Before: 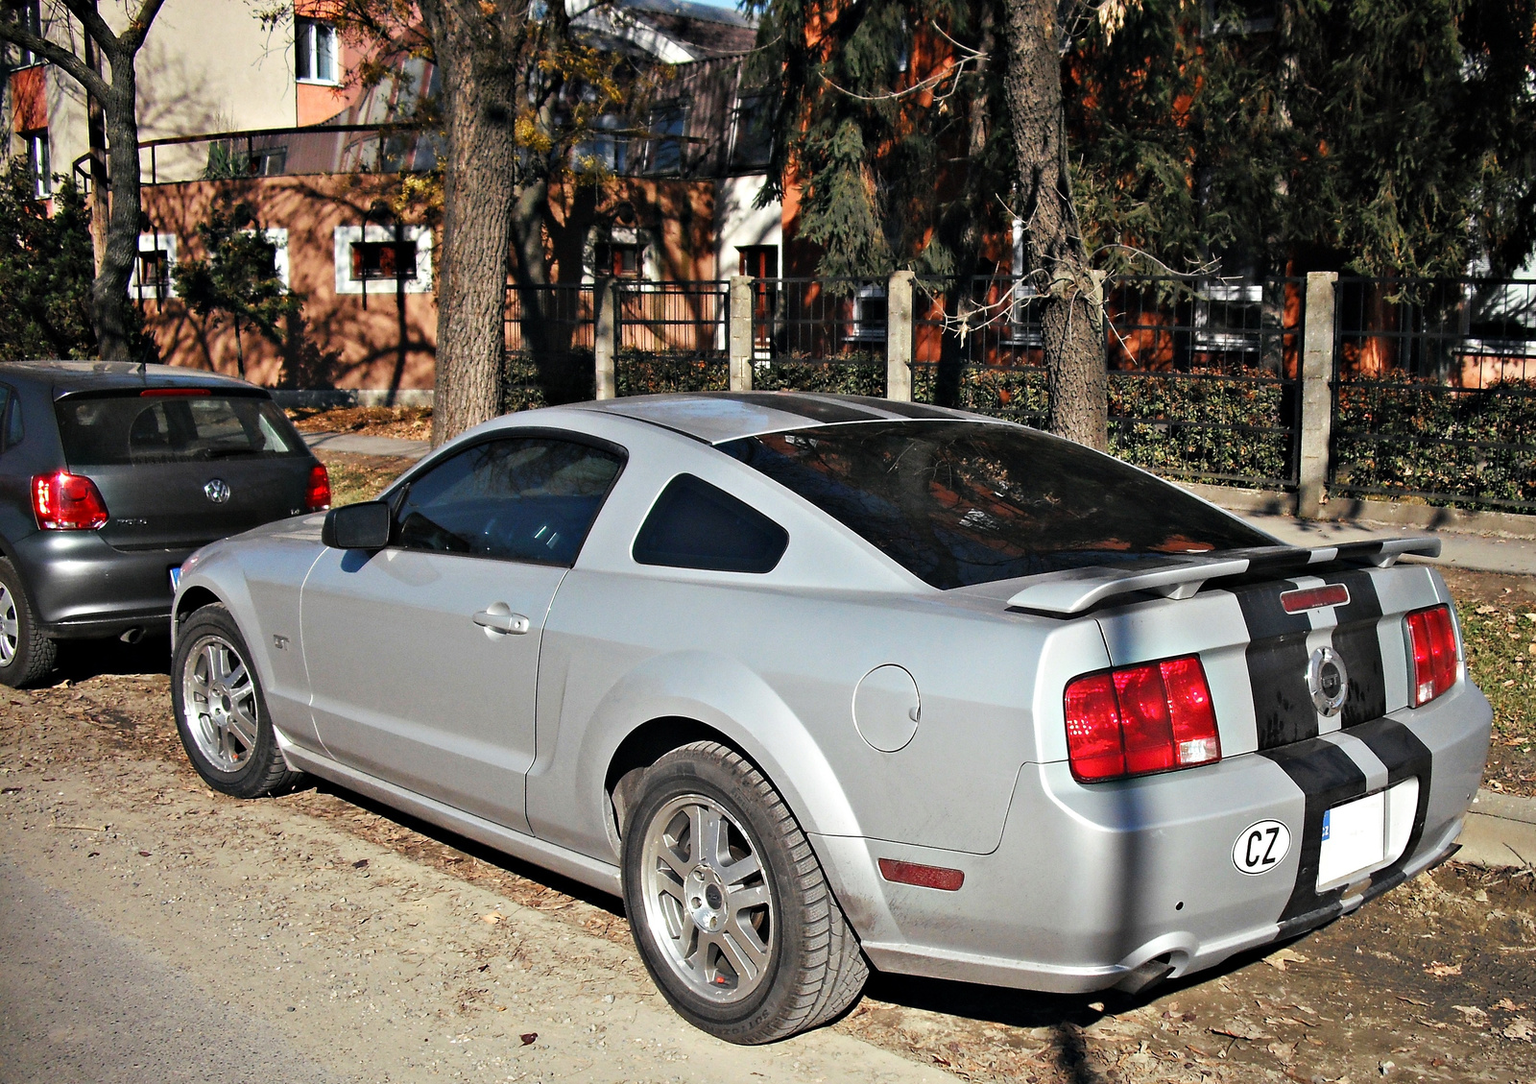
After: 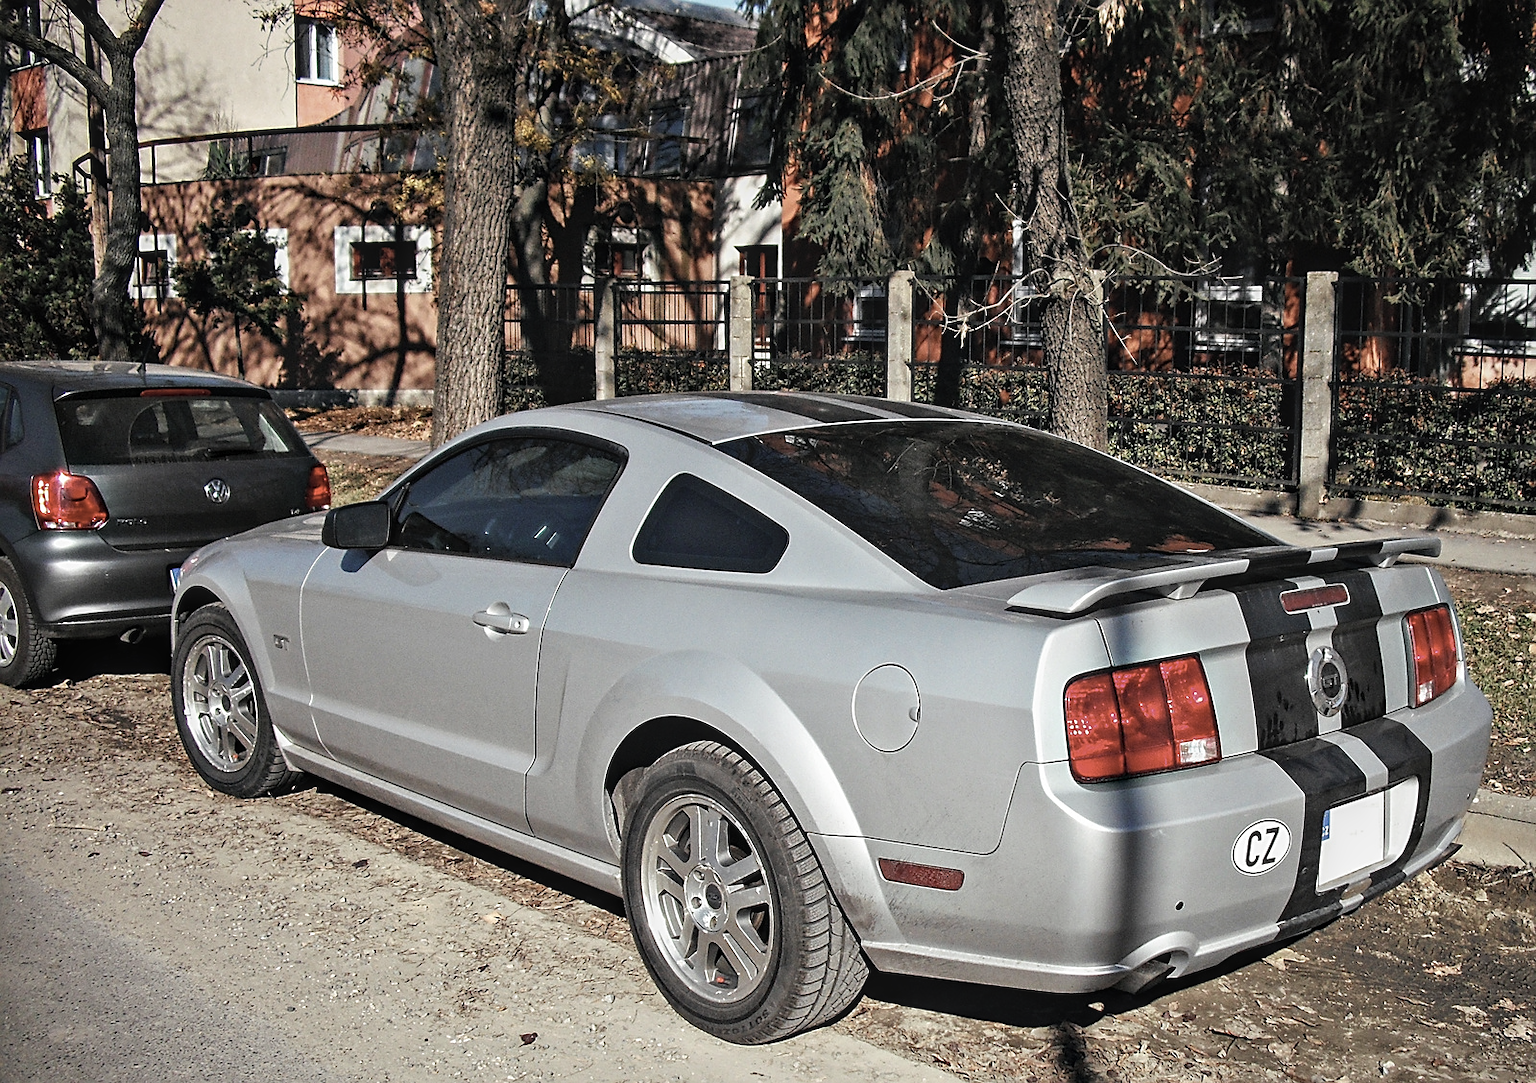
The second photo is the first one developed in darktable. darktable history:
contrast brightness saturation: contrast -0.058, saturation -0.395
sharpen: on, module defaults
local contrast: on, module defaults
